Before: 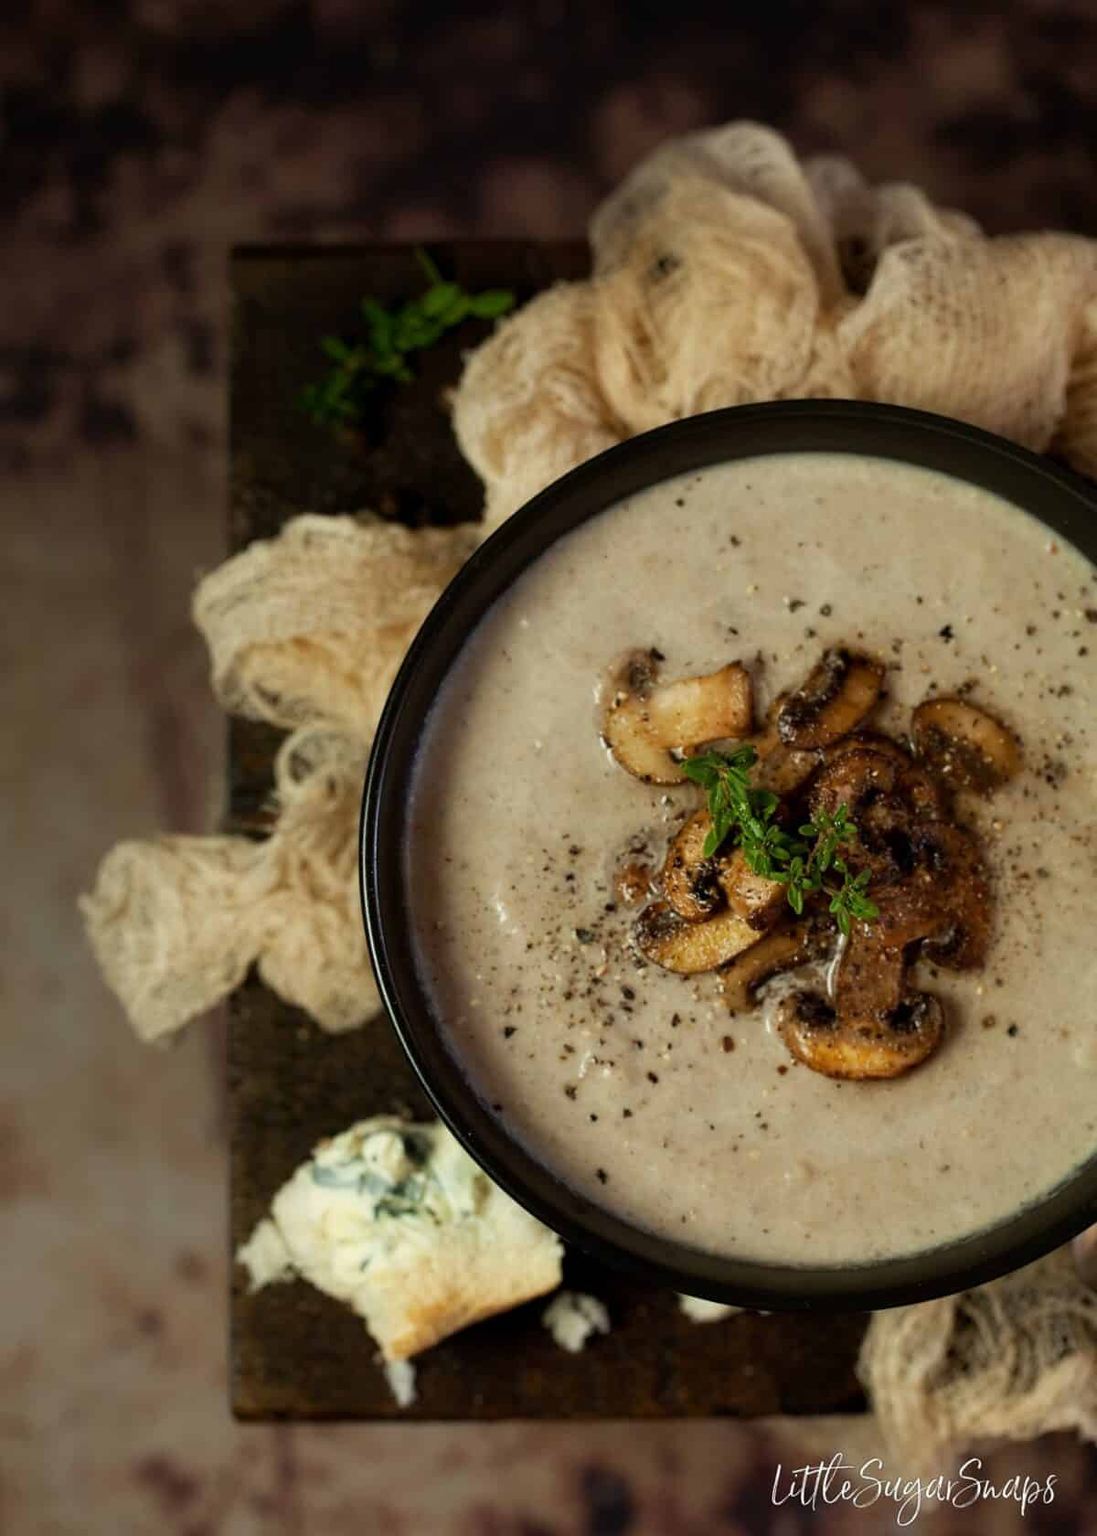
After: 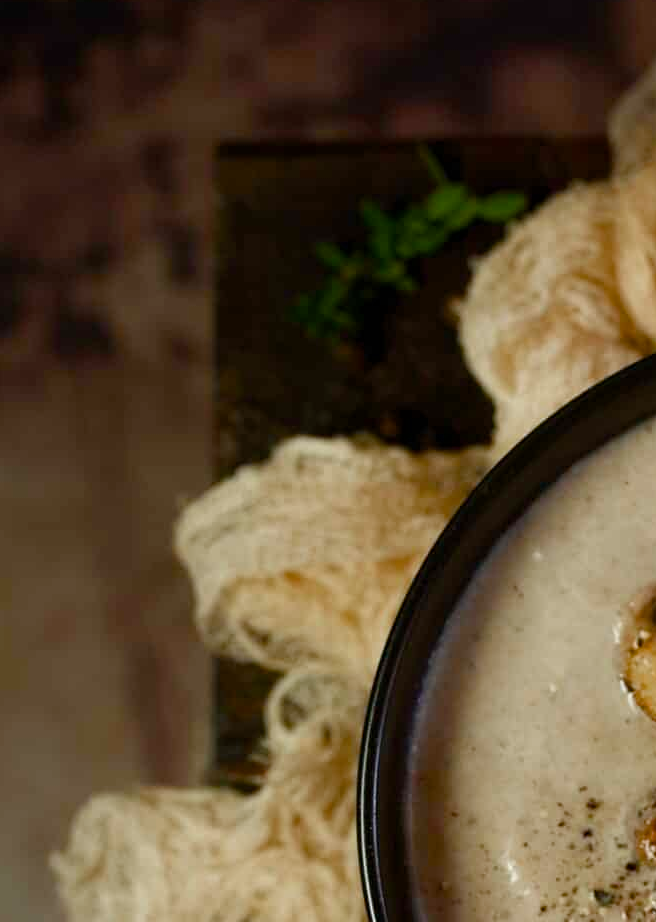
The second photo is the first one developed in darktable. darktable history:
crop and rotate: left 3.047%, top 7.509%, right 42.236%, bottom 37.598%
color balance rgb: perceptual saturation grading › global saturation 20%, perceptual saturation grading › highlights -25%, perceptual saturation grading › shadows 50%, global vibrance -25%
